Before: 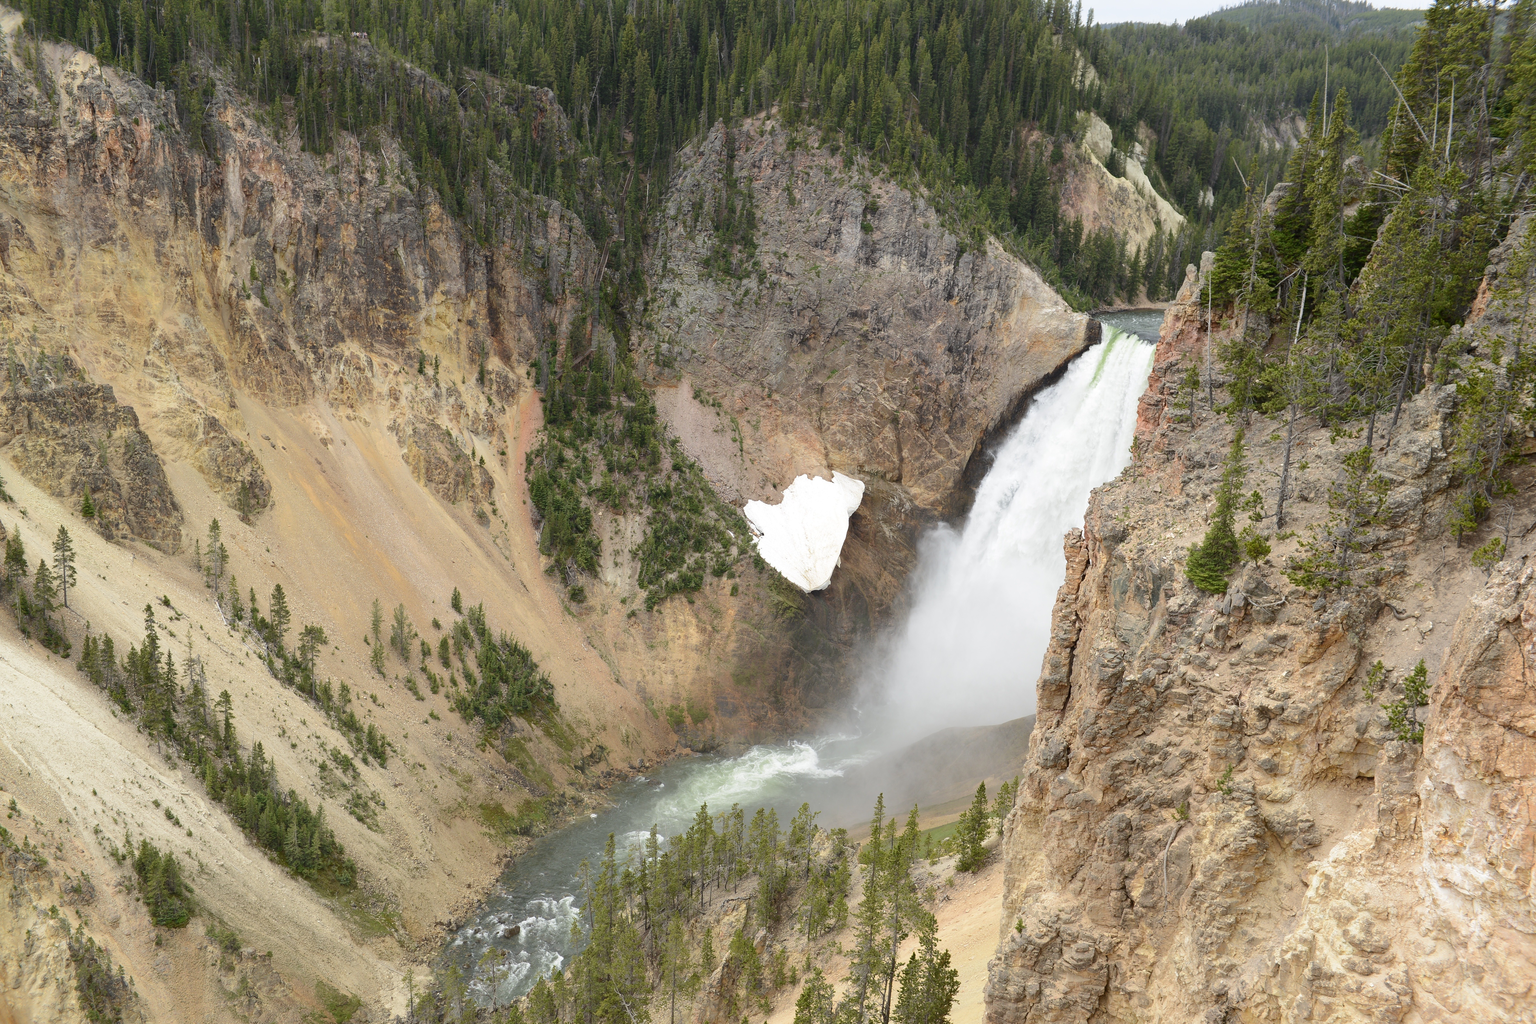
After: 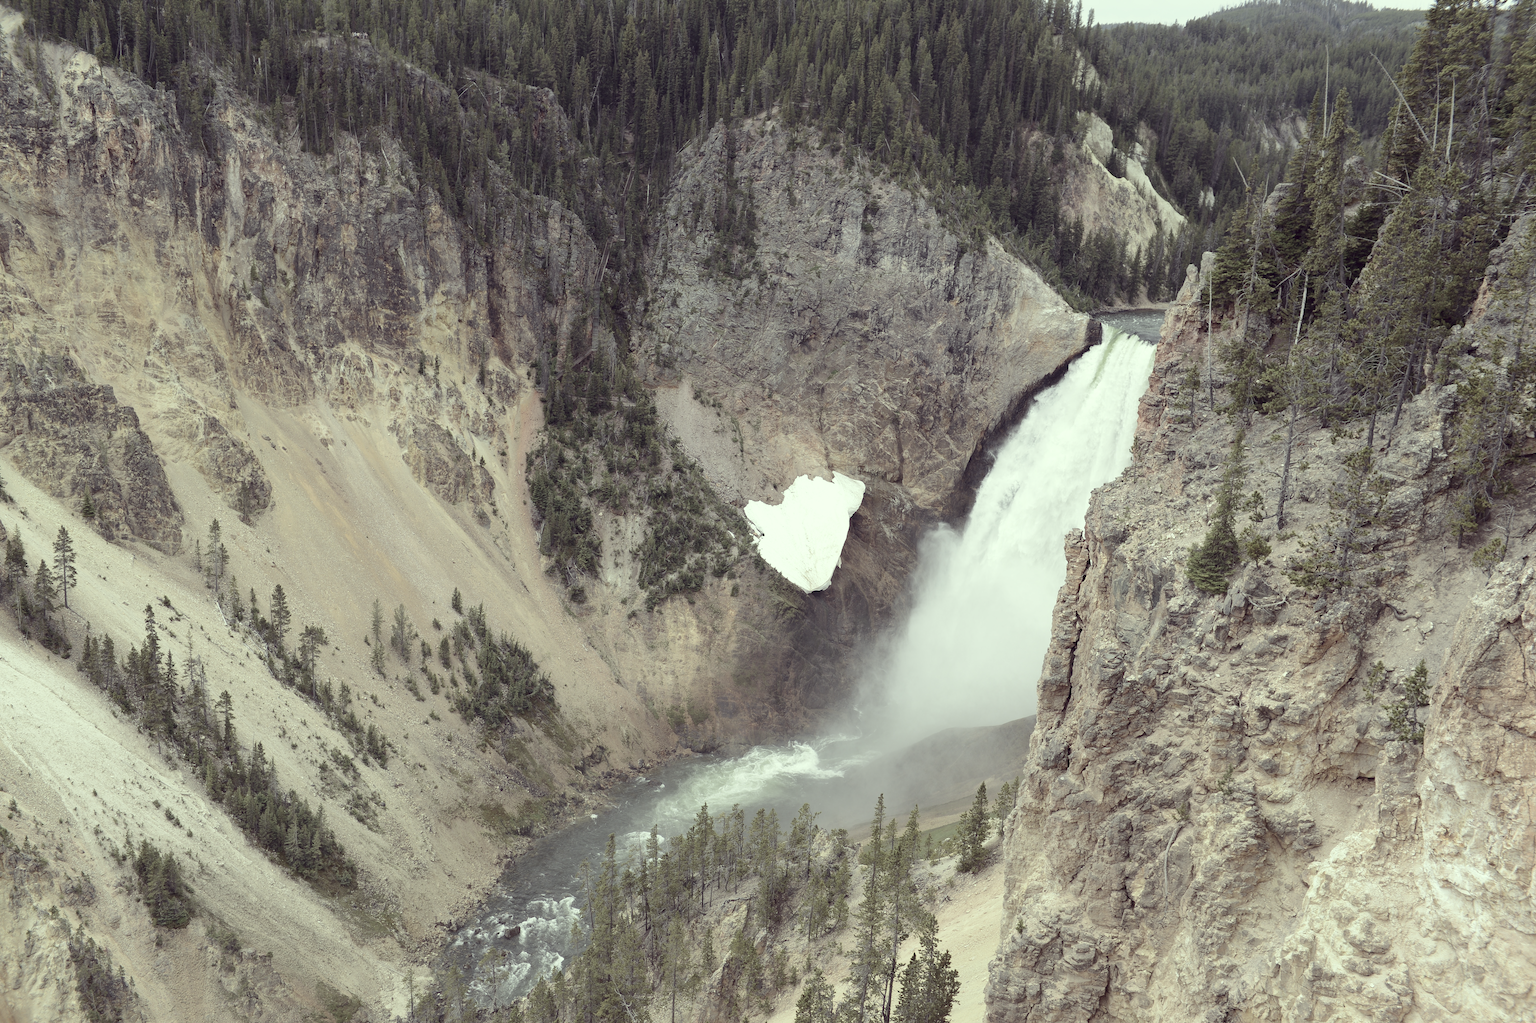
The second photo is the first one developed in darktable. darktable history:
exposure: black level correction 0.001, exposure -0.125 EV, compensate exposure bias true, compensate highlight preservation false
color correction: highlights a* -20.17, highlights b* 20.27, shadows a* 20.03, shadows b* -20.46, saturation 0.43
levels: levels [0, 0.48, 0.961]
